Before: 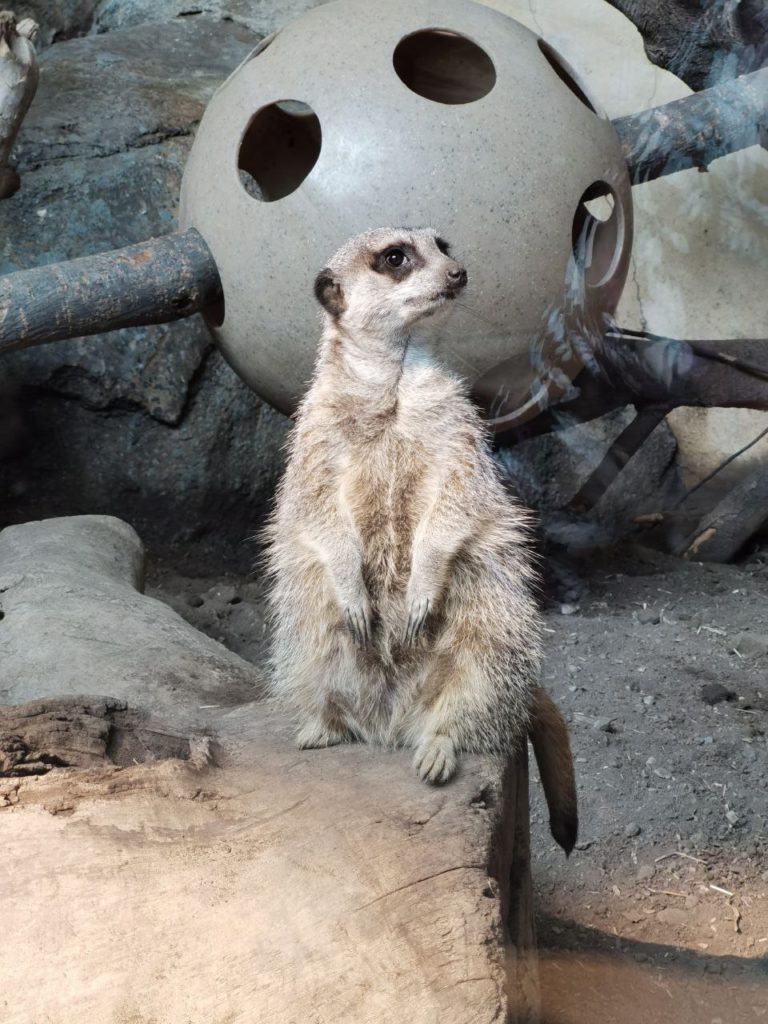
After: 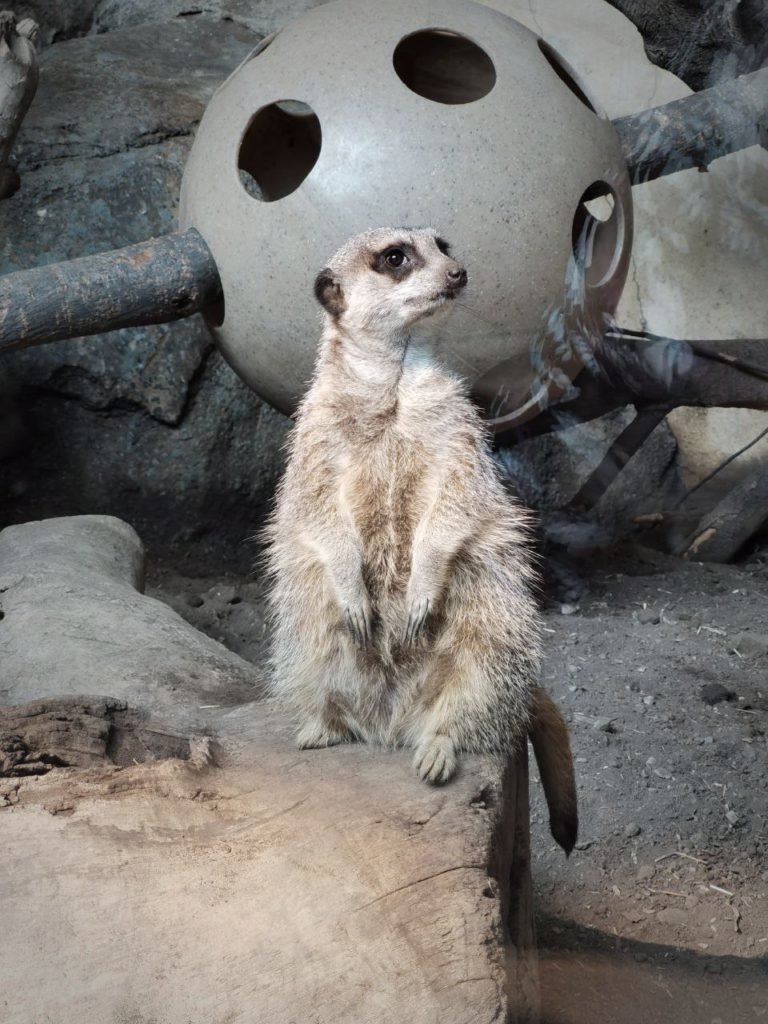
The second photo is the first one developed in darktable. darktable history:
vignetting: fall-off start 64.68%, width/height ratio 0.88
